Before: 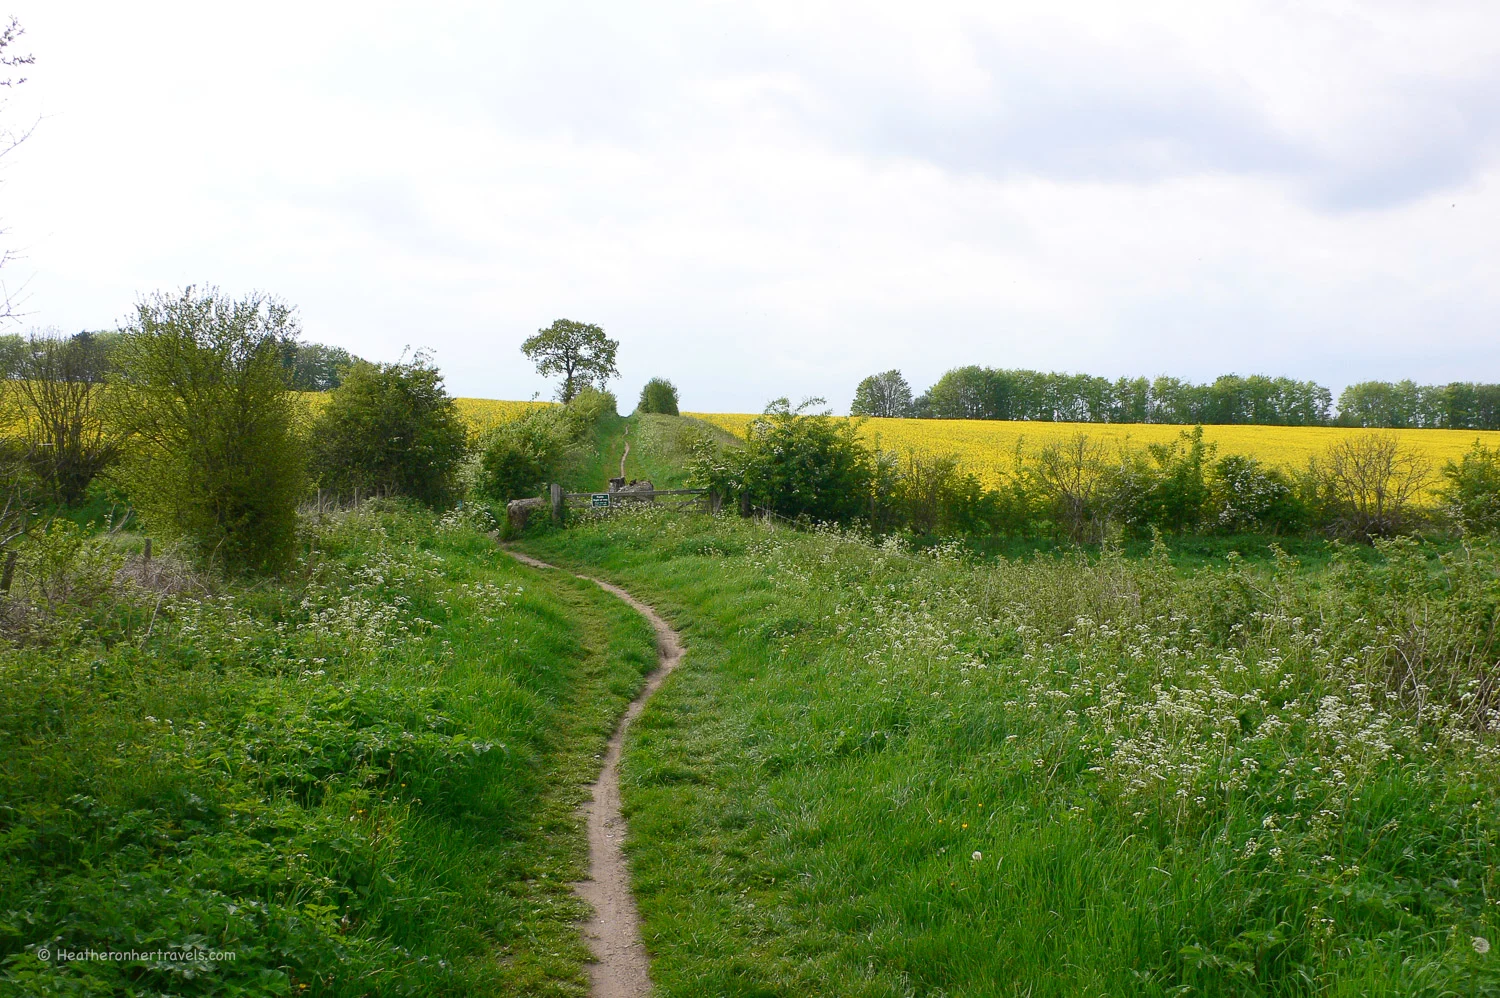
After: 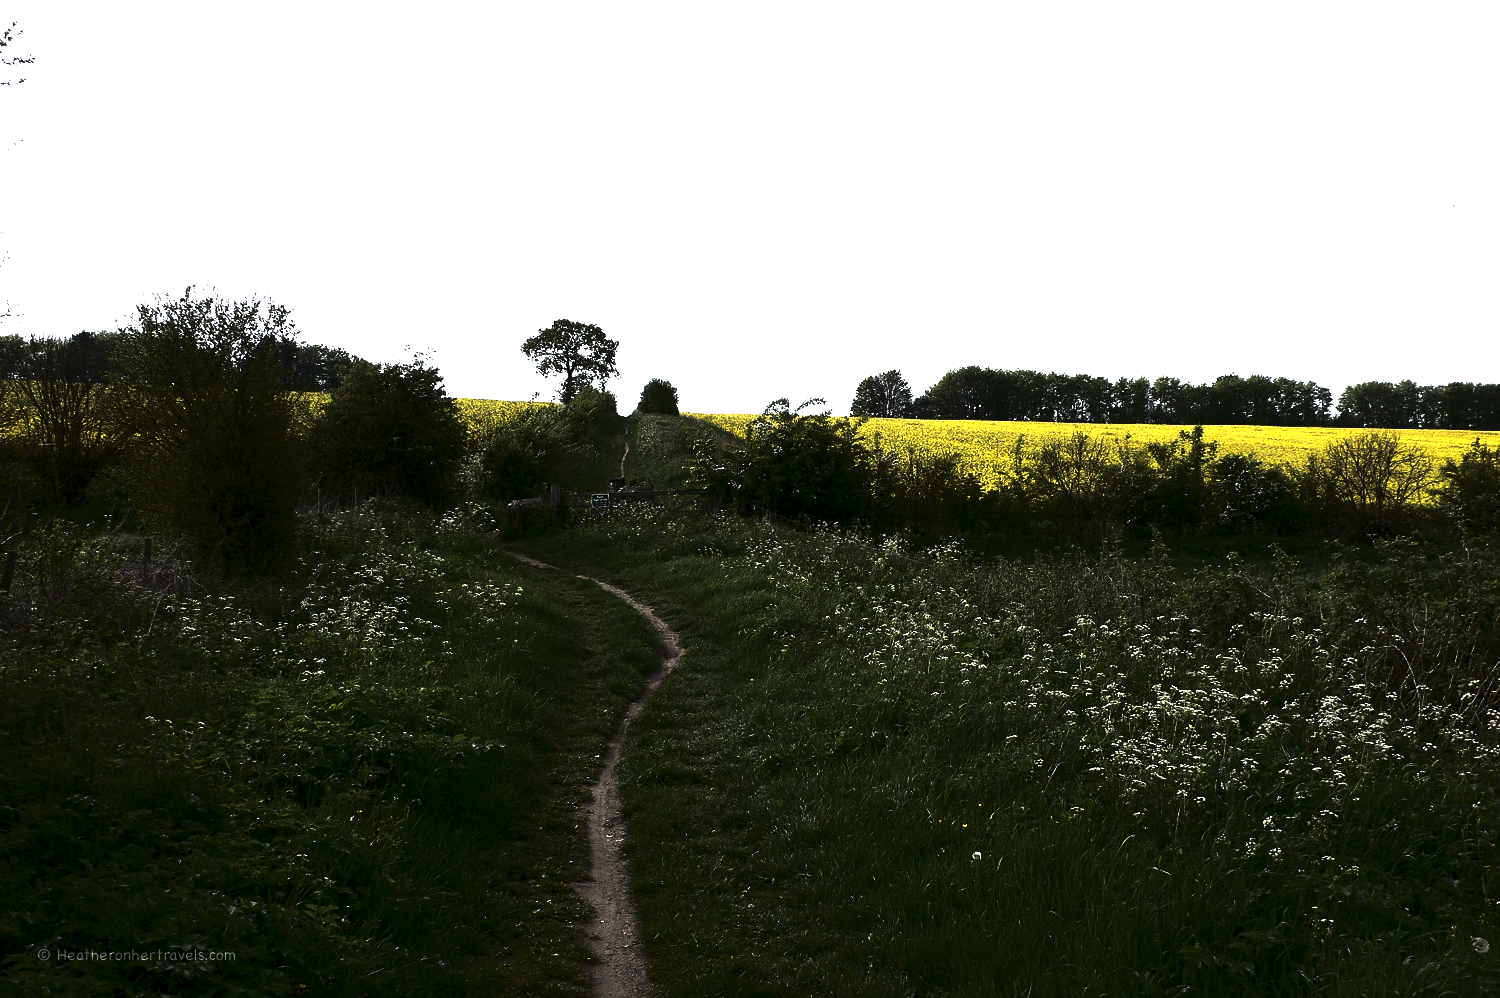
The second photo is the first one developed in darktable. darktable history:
exposure: black level correction 0.007, exposure 0.093 EV, compensate highlight preservation false
tone equalizer: -8 EV -0.75 EV, -7 EV -0.7 EV, -6 EV -0.6 EV, -5 EV -0.4 EV, -3 EV 0.4 EV, -2 EV 0.6 EV, -1 EV 0.7 EV, +0 EV 0.75 EV, edges refinement/feathering 500, mask exposure compensation -1.57 EV, preserve details no
tone curve: curves: ch0 [(0, 0) (0.765, 0.349) (1, 1)], color space Lab, linked channels, preserve colors none
